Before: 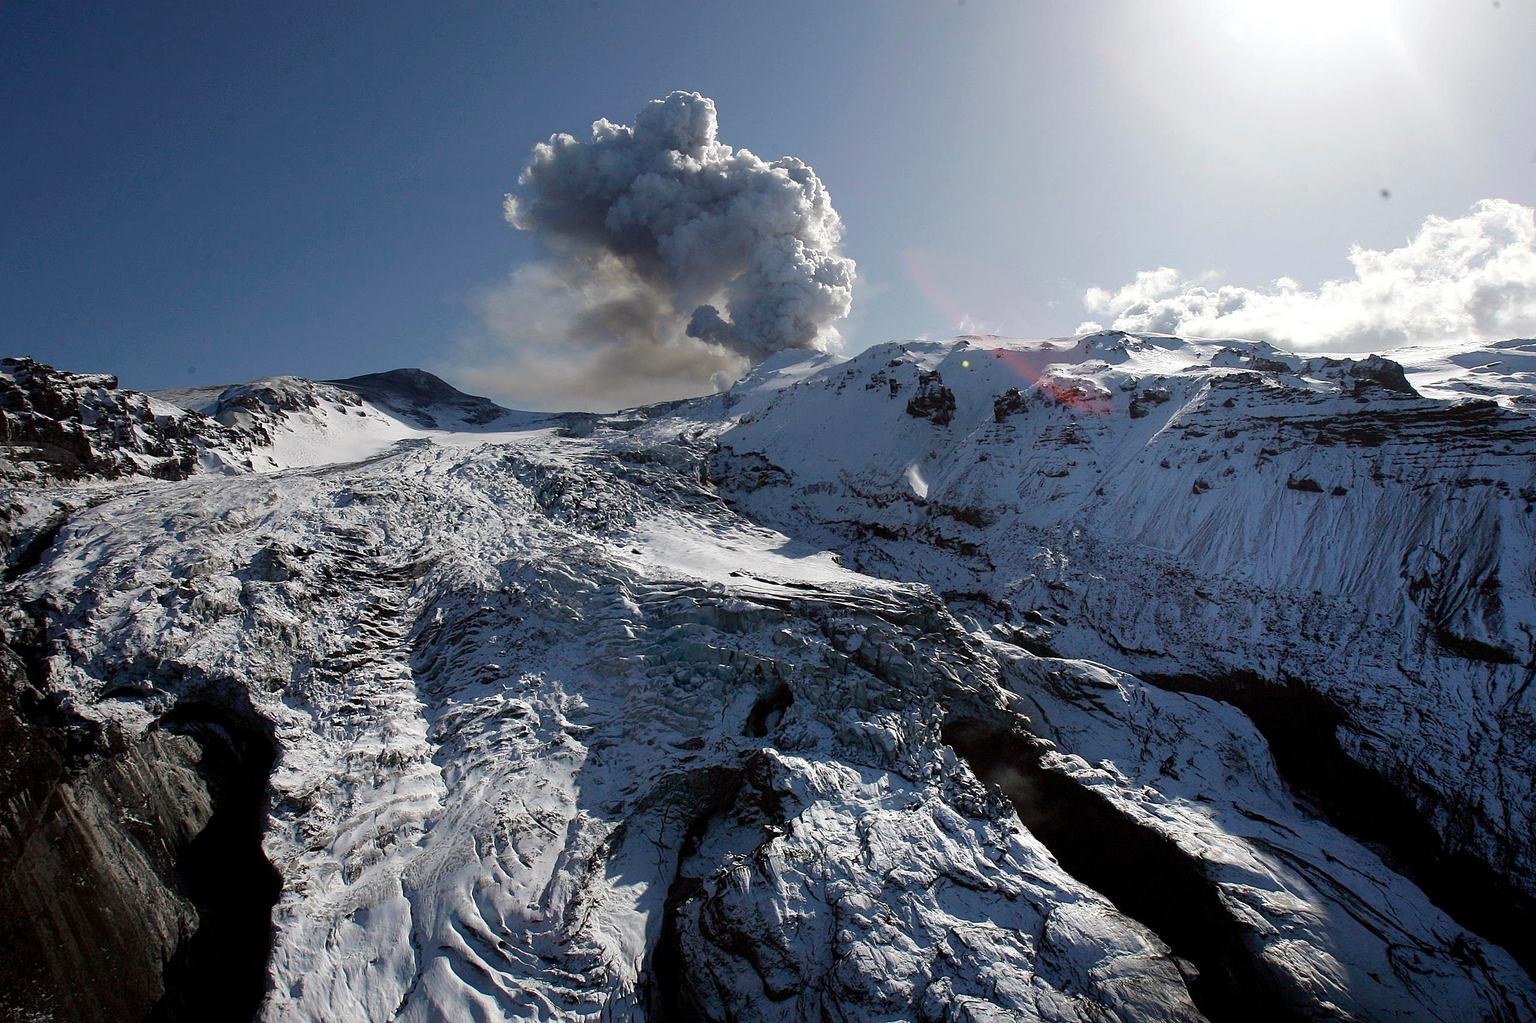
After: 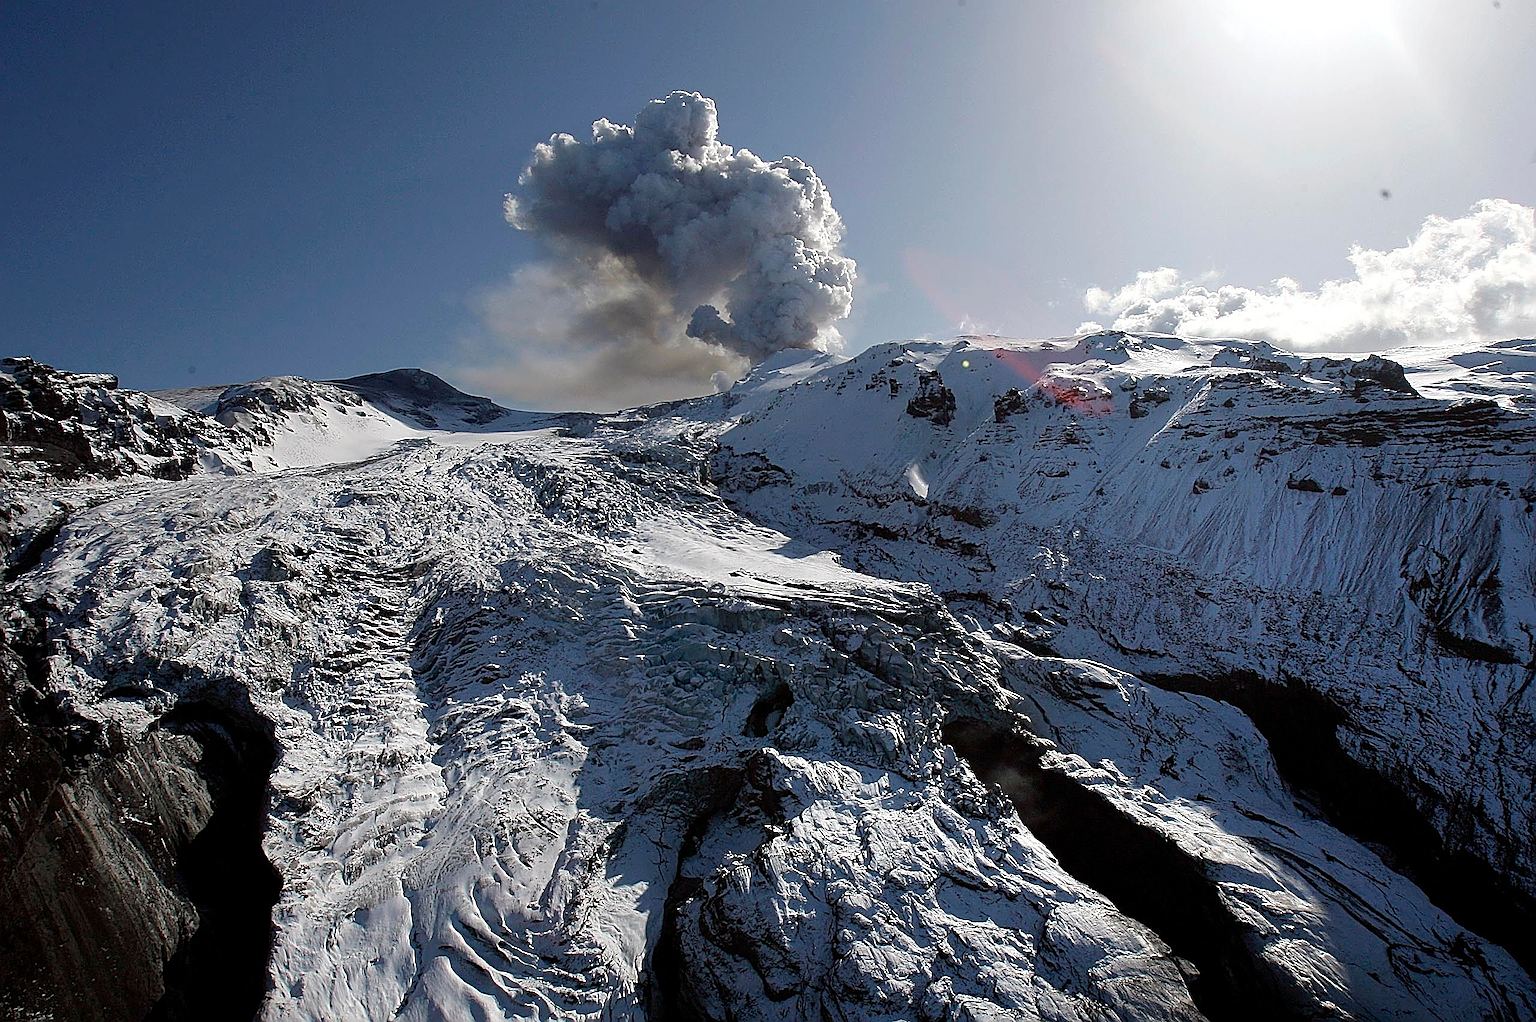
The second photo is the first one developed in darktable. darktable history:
sharpen: amount 1.012
